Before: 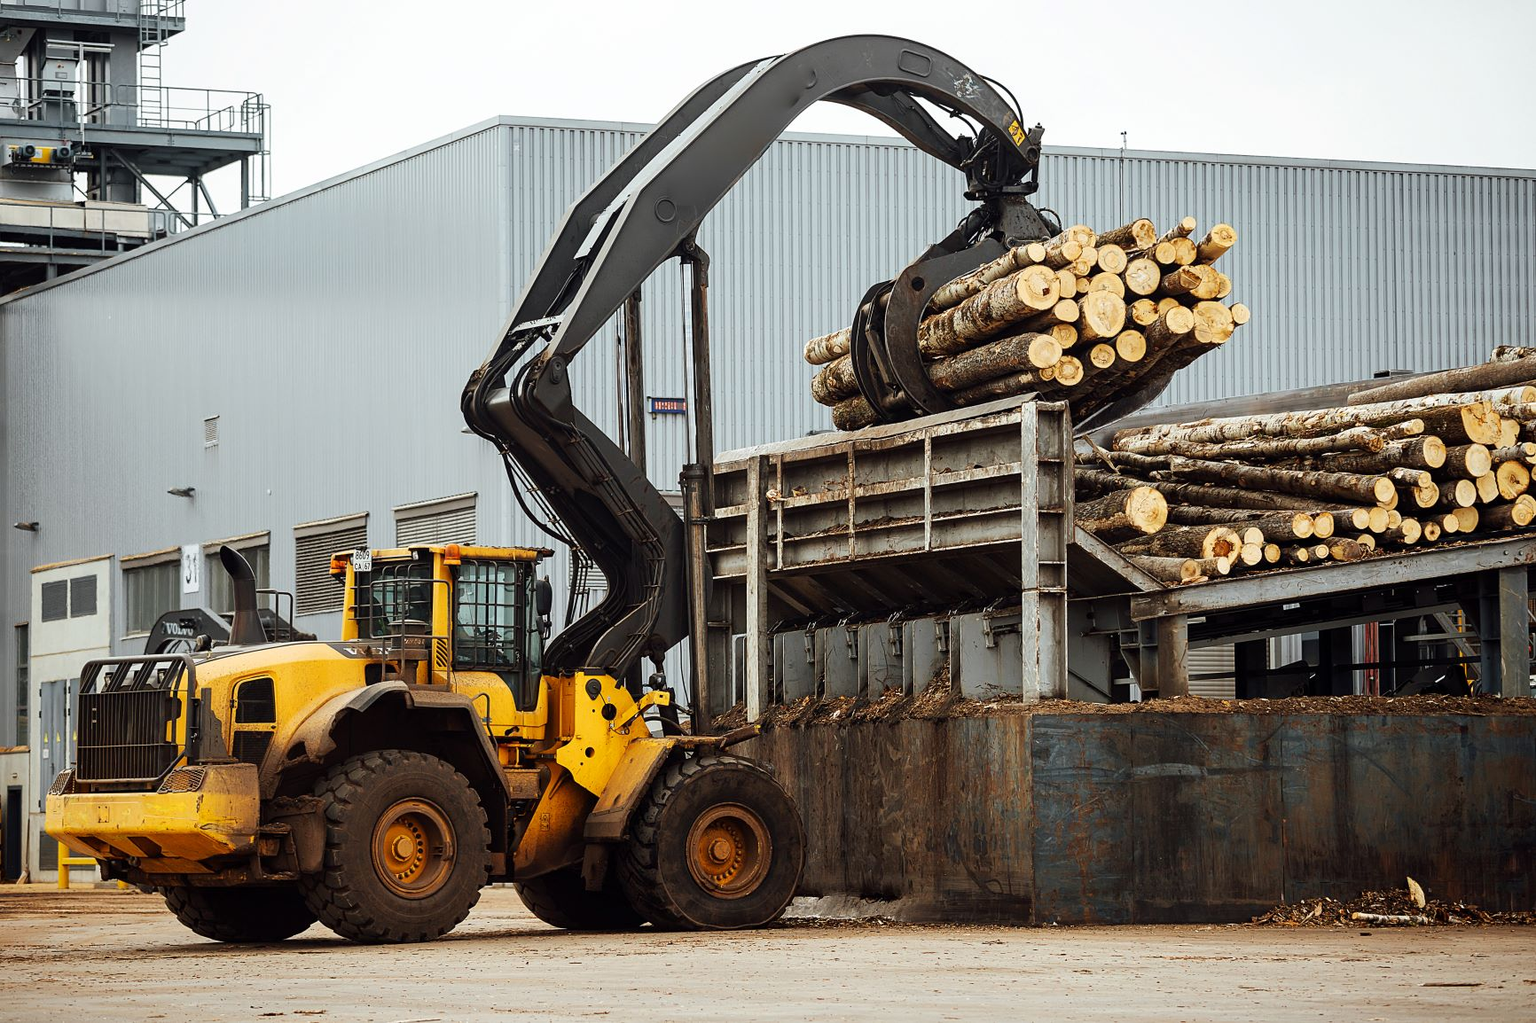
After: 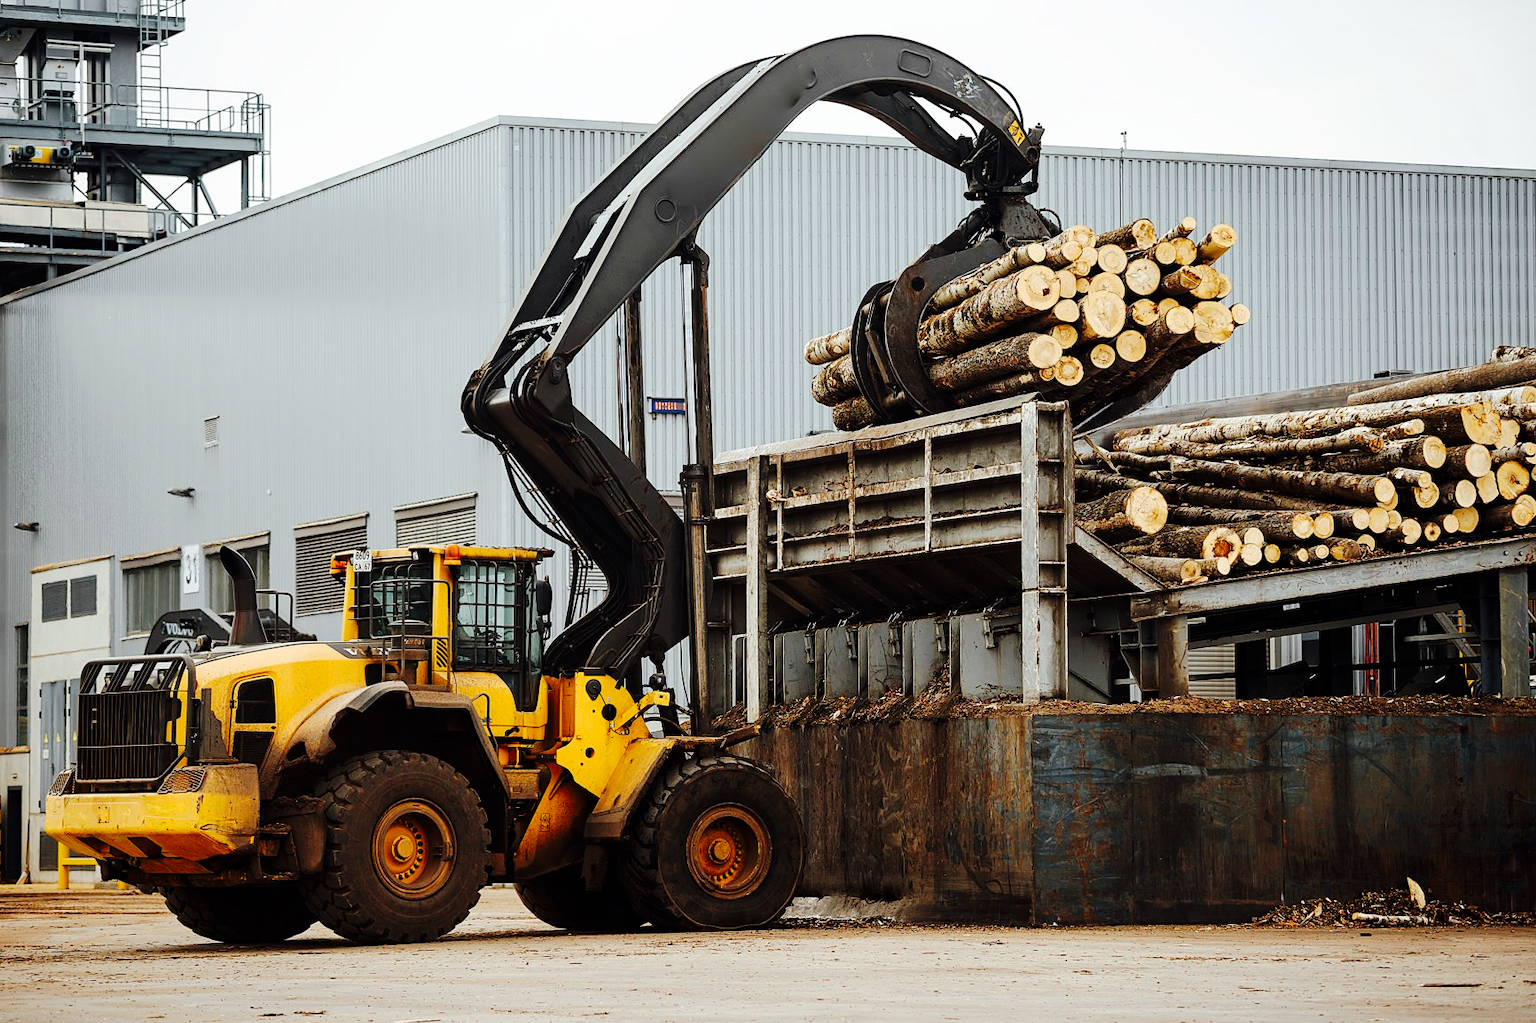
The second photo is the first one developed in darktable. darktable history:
tone curve: curves: ch0 [(0.003, 0) (0.066, 0.031) (0.16, 0.089) (0.269, 0.218) (0.395, 0.408) (0.517, 0.56) (0.684, 0.734) (0.791, 0.814) (1, 1)]; ch1 [(0, 0) (0.164, 0.115) (0.337, 0.332) (0.39, 0.398) (0.464, 0.461) (0.501, 0.5) (0.507, 0.5) (0.534, 0.532) (0.577, 0.59) (0.652, 0.681) (0.733, 0.764) (0.819, 0.823) (1, 1)]; ch2 [(0, 0) (0.337, 0.382) (0.464, 0.476) (0.501, 0.5) (0.527, 0.54) (0.551, 0.565) (0.628, 0.632) (0.689, 0.686) (1, 1)], preserve colors none
